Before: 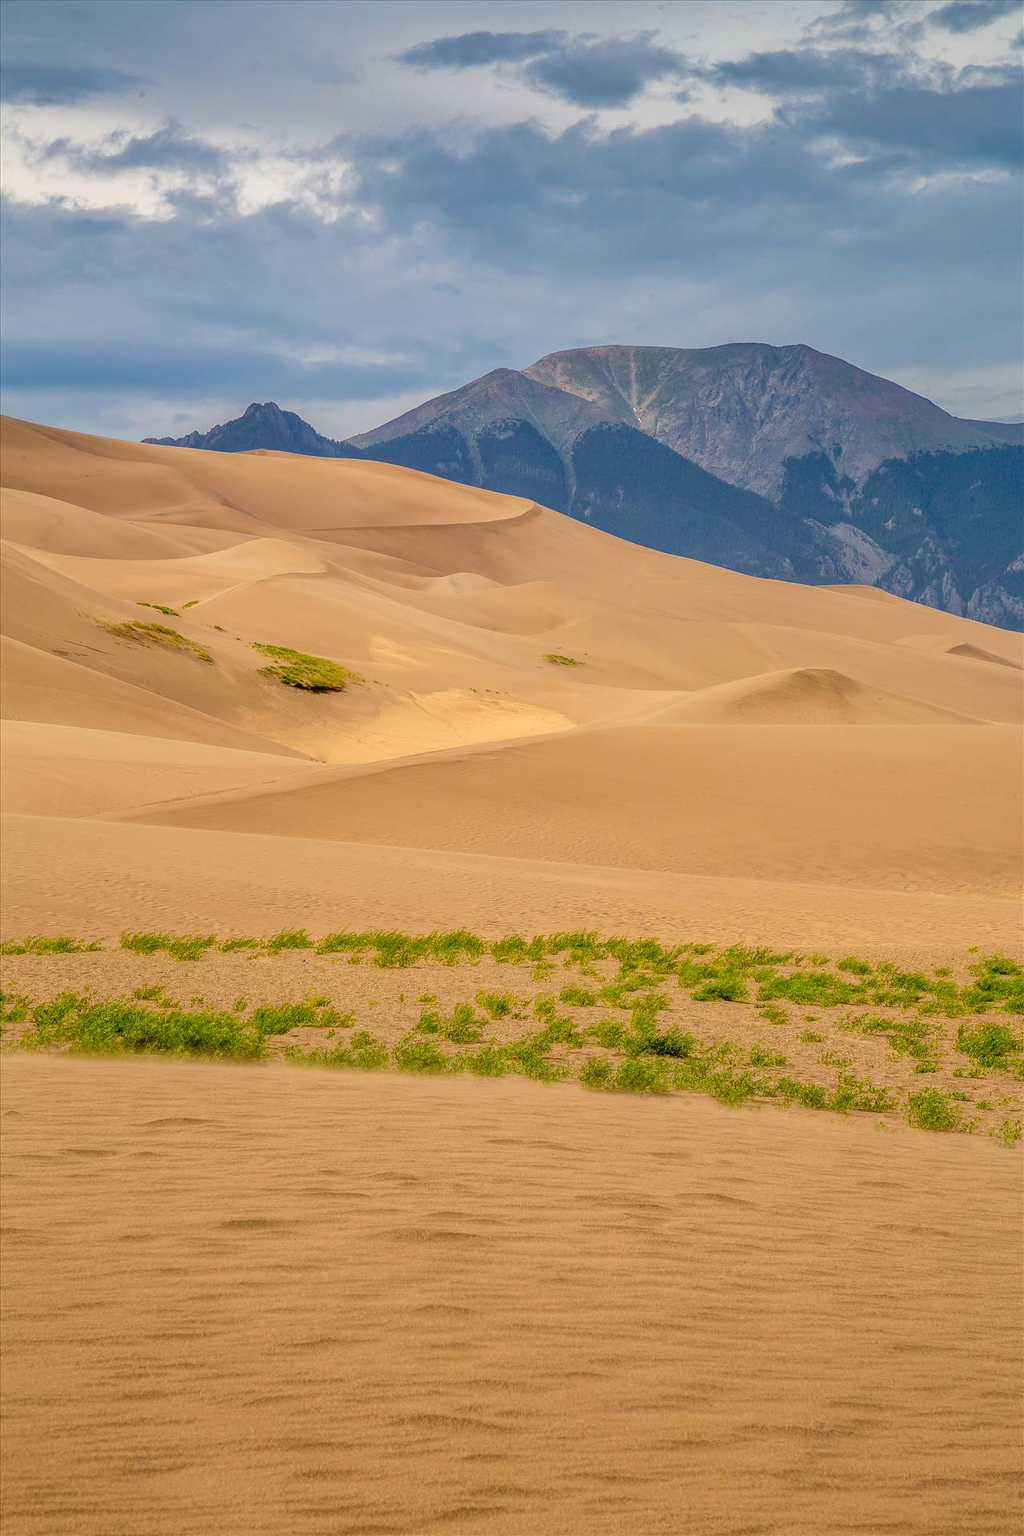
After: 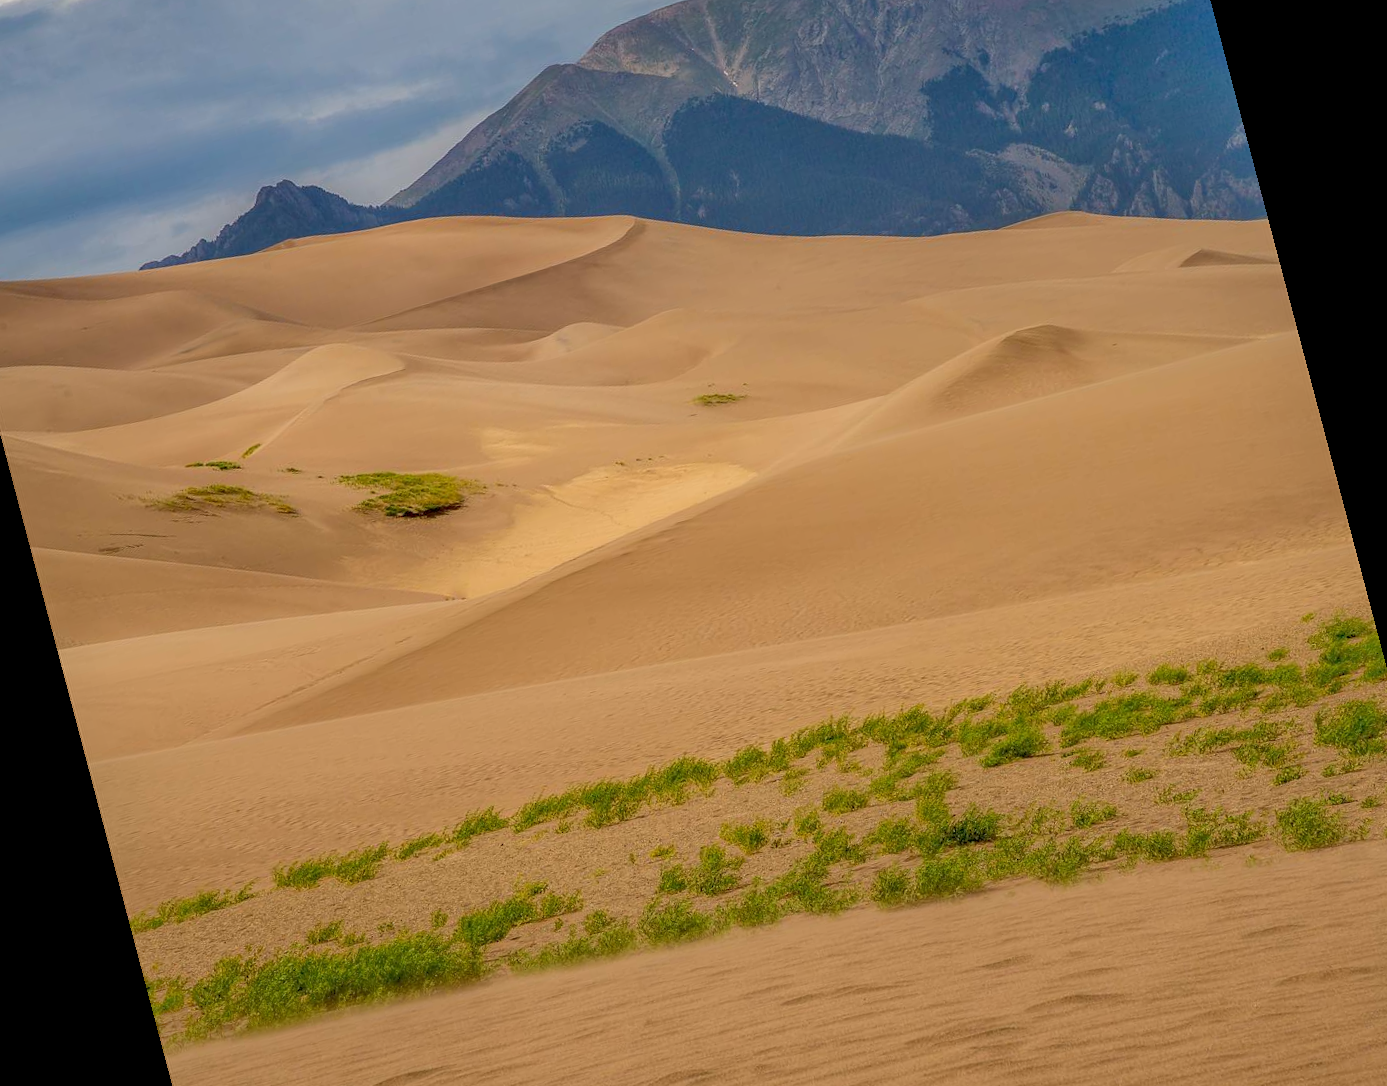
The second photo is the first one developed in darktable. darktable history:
exposure: exposure -0.462 EV, compensate highlight preservation false
rotate and perspective: rotation -14.8°, crop left 0.1, crop right 0.903, crop top 0.25, crop bottom 0.748
tone equalizer: -8 EV -0.528 EV, -7 EV -0.319 EV, -6 EV -0.083 EV, -5 EV 0.413 EV, -4 EV 0.985 EV, -3 EV 0.791 EV, -2 EV -0.01 EV, -1 EV 0.14 EV, +0 EV -0.012 EV, smoothing 1
